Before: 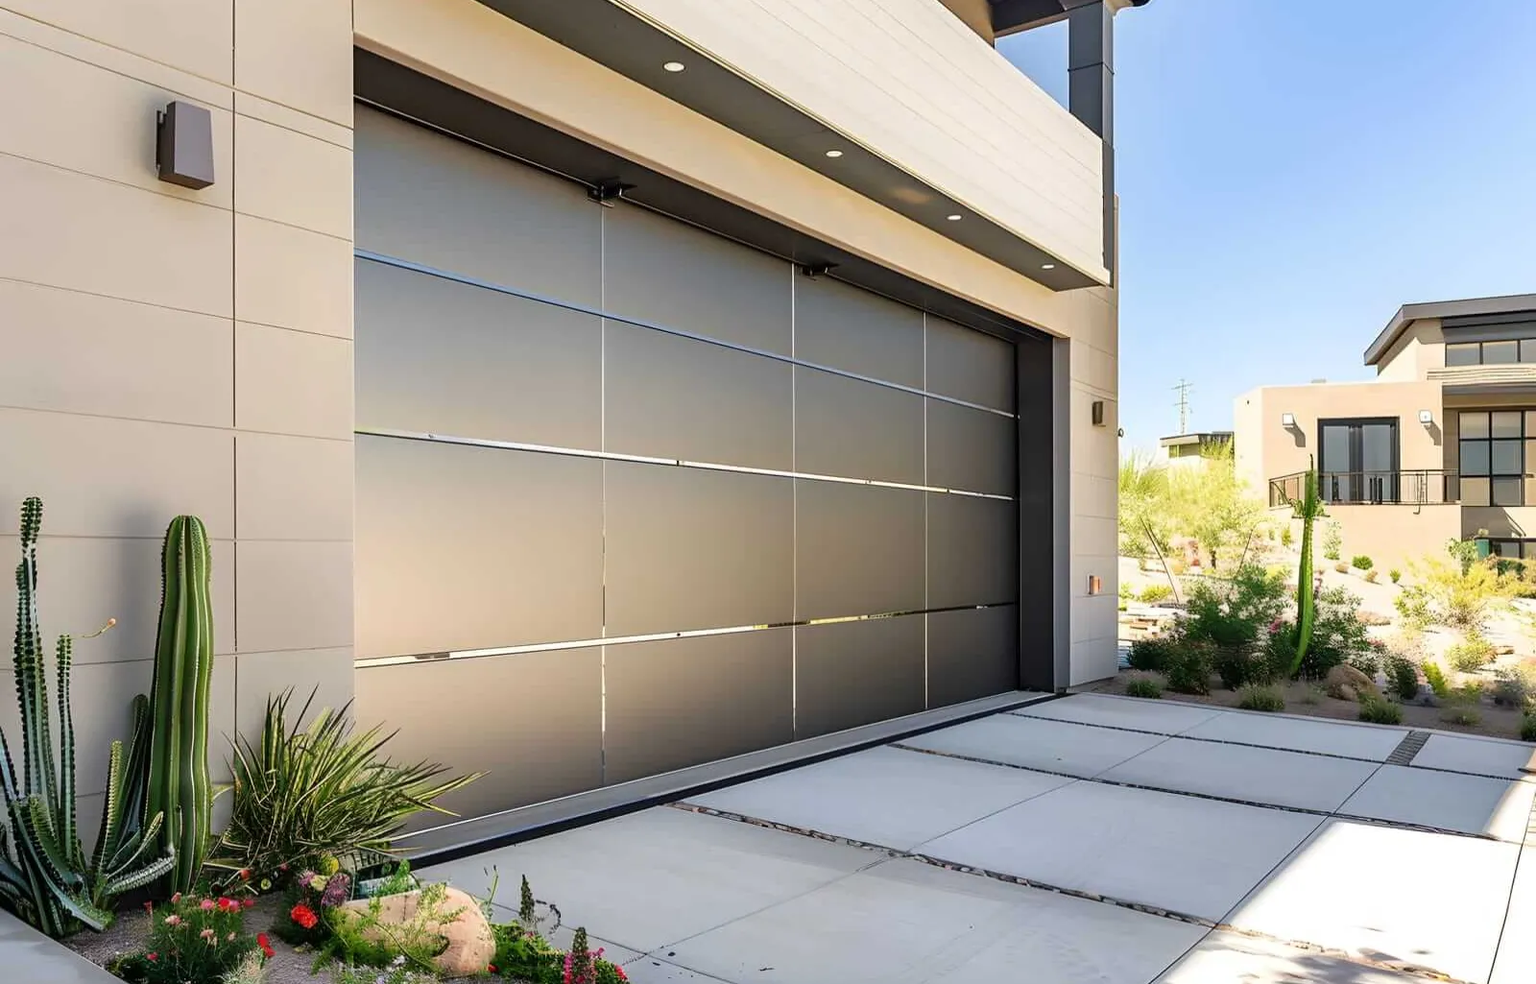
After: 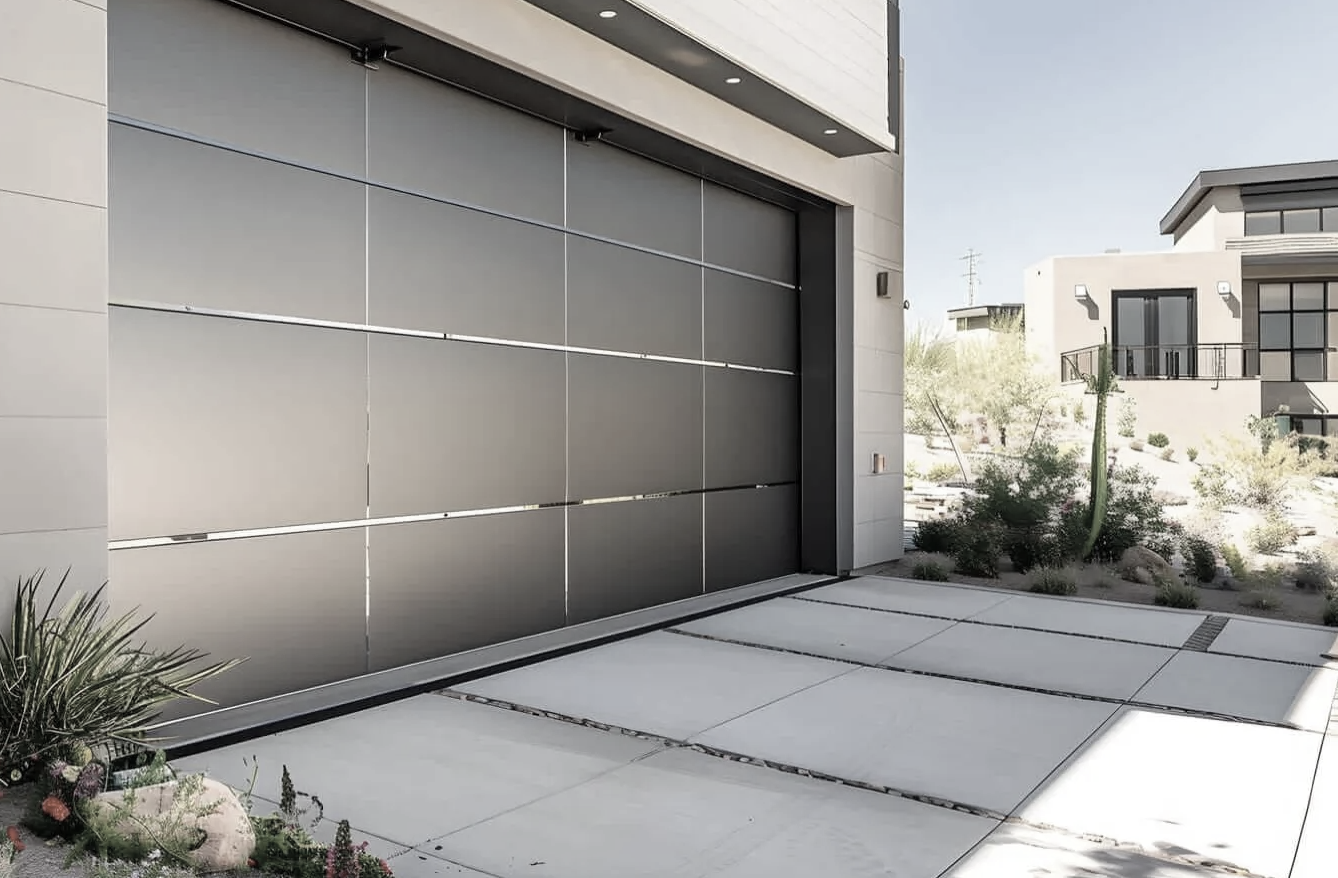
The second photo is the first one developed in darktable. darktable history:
color correction: saturation 0.3
crop: left 16.315%, top 14.246%
white balance: emerald 1
